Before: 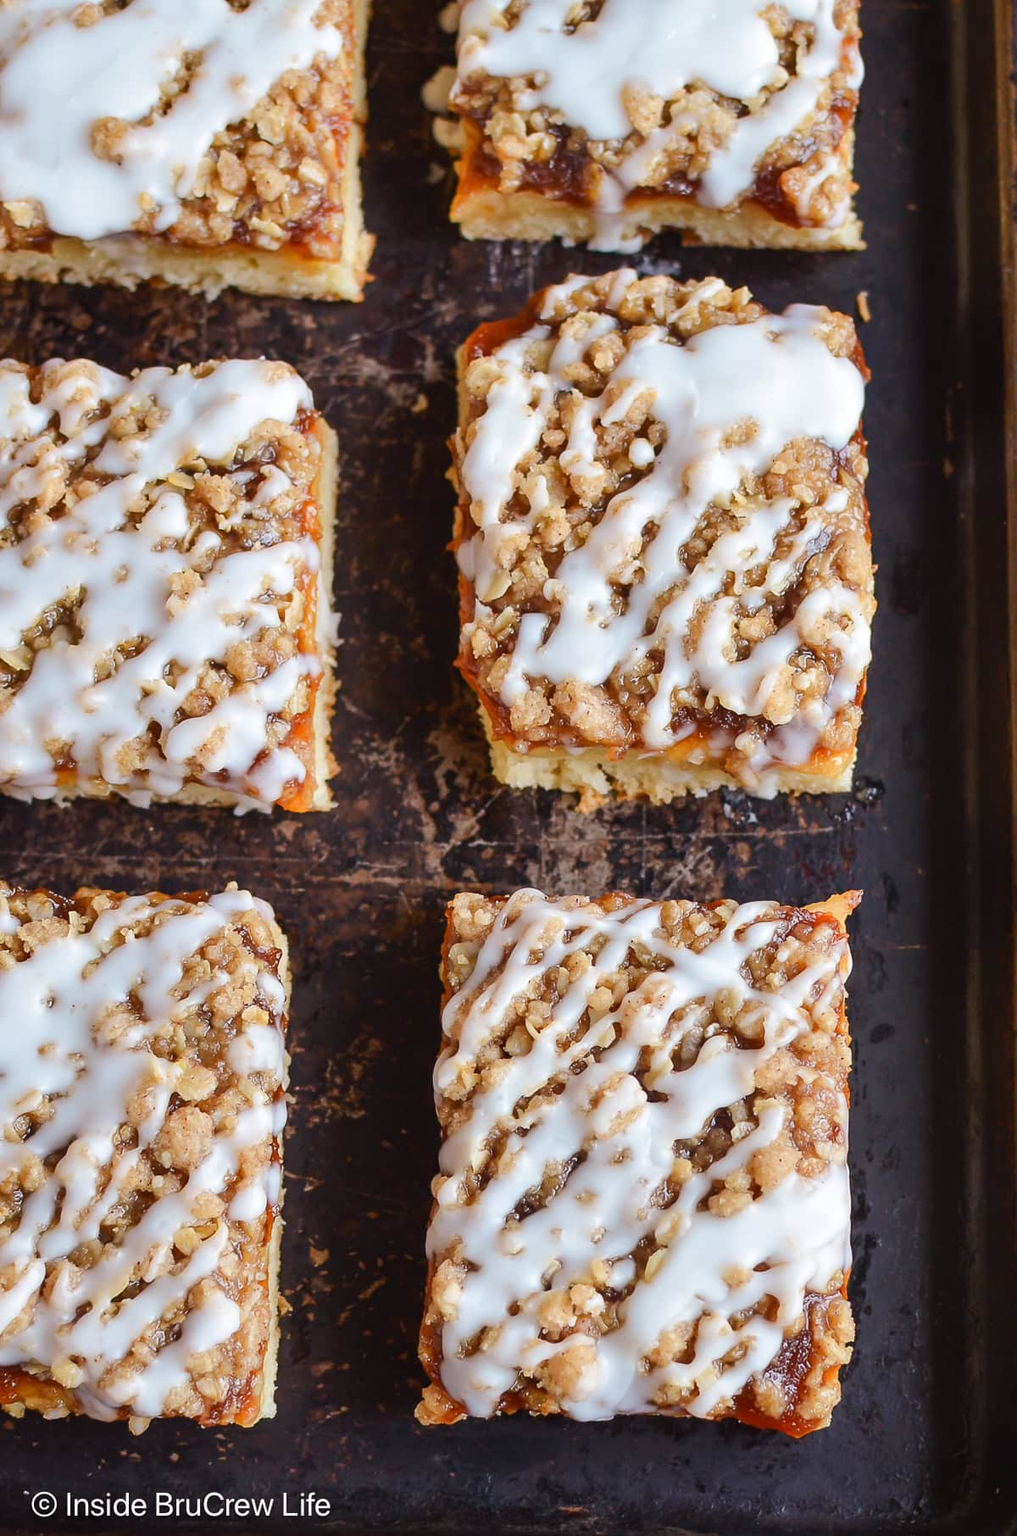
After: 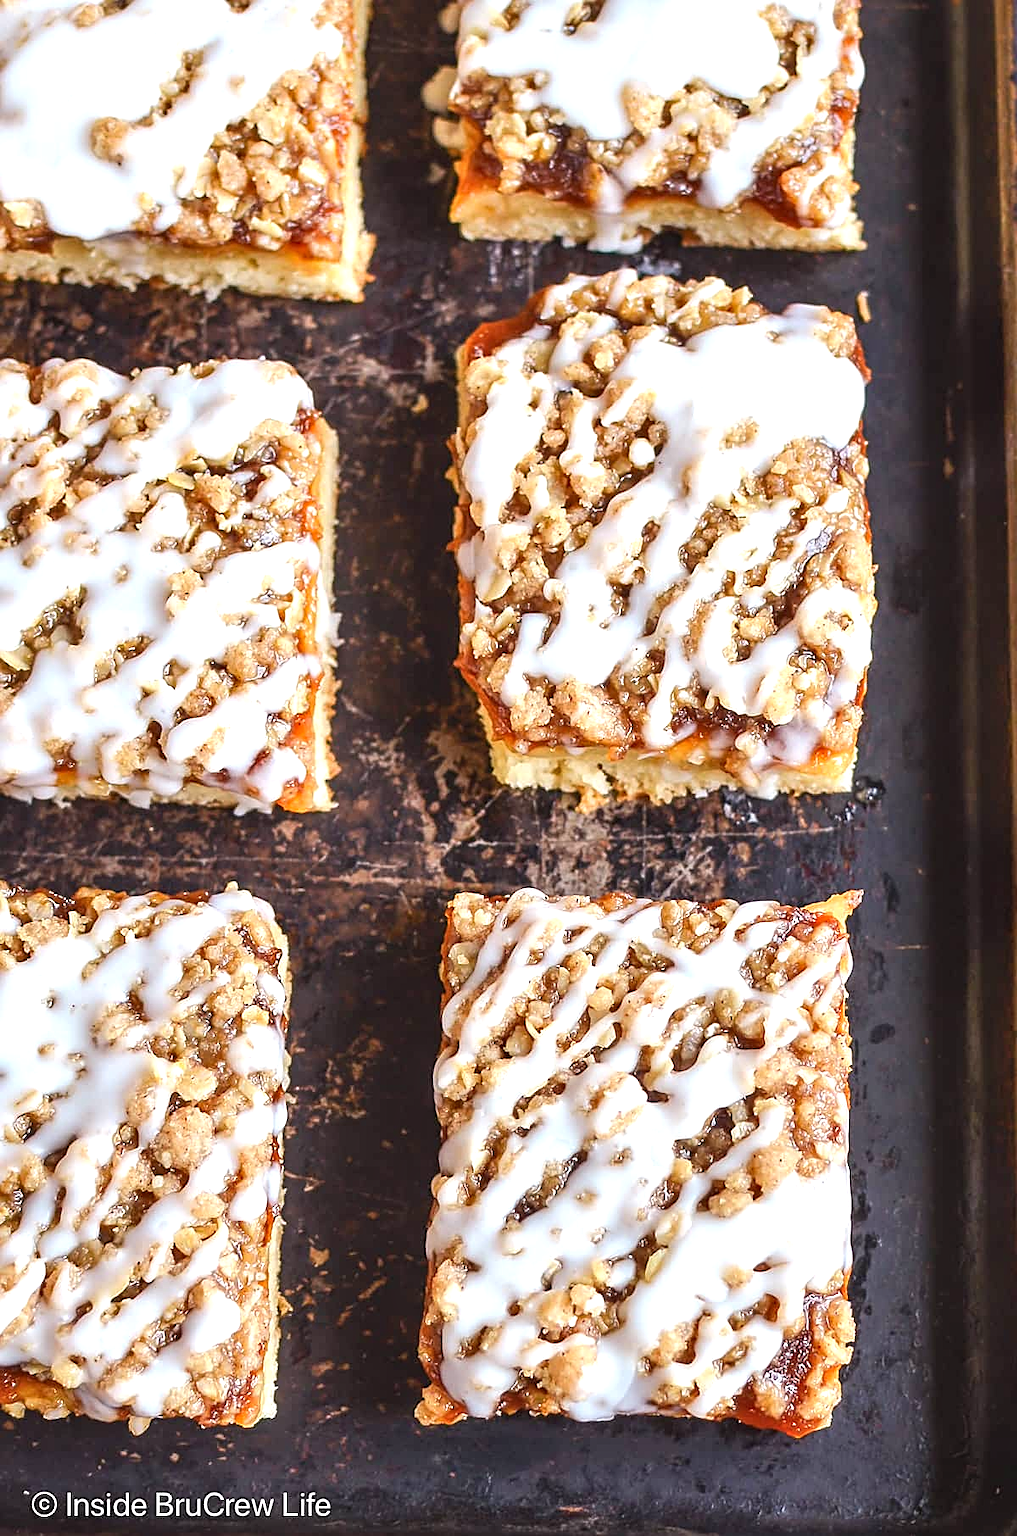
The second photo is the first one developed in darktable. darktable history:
exposure: black level correction 0, exposure 0.7 EV, compensate exposure bias true, compensate highlight preservation false
sharpen: on, module defaults
local contrast: on, module defaults
